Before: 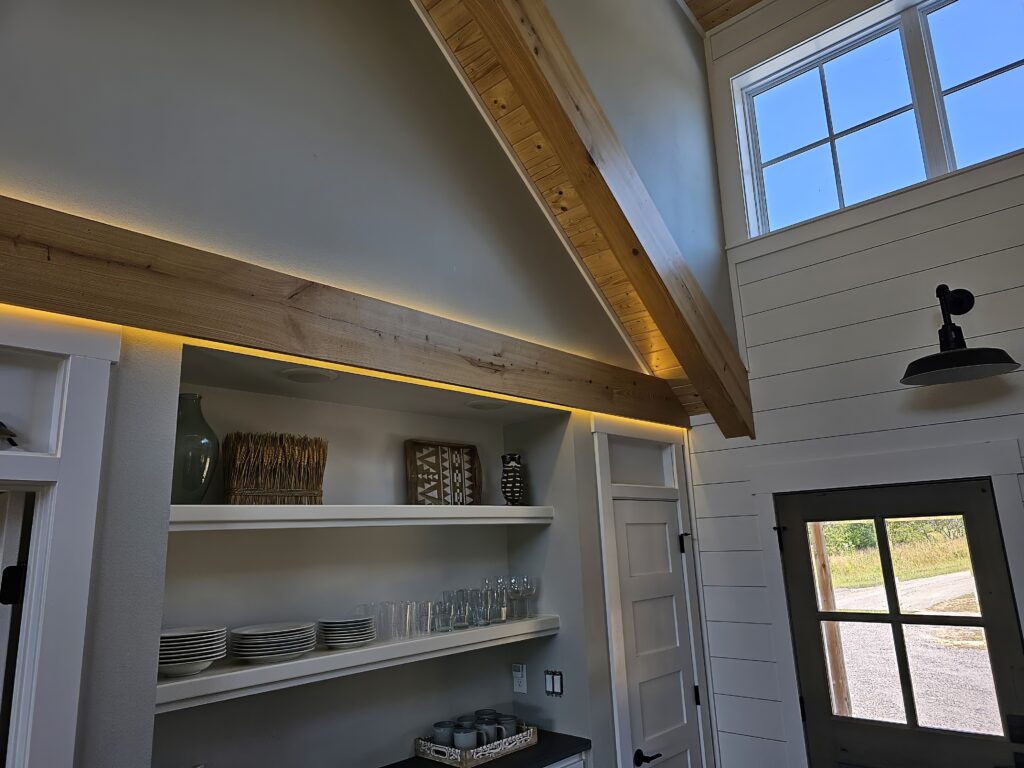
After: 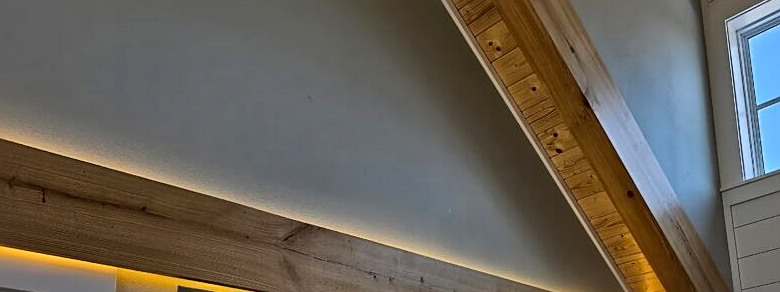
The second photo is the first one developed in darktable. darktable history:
crop: left 0.579%, top 7.627%, right 23.167%, bottom 54.275%
local contrast: mode bilateral grid, contrast 20, coarseness 19, detail 163%, midtone range 0.2
sharpen: amount 0.2
